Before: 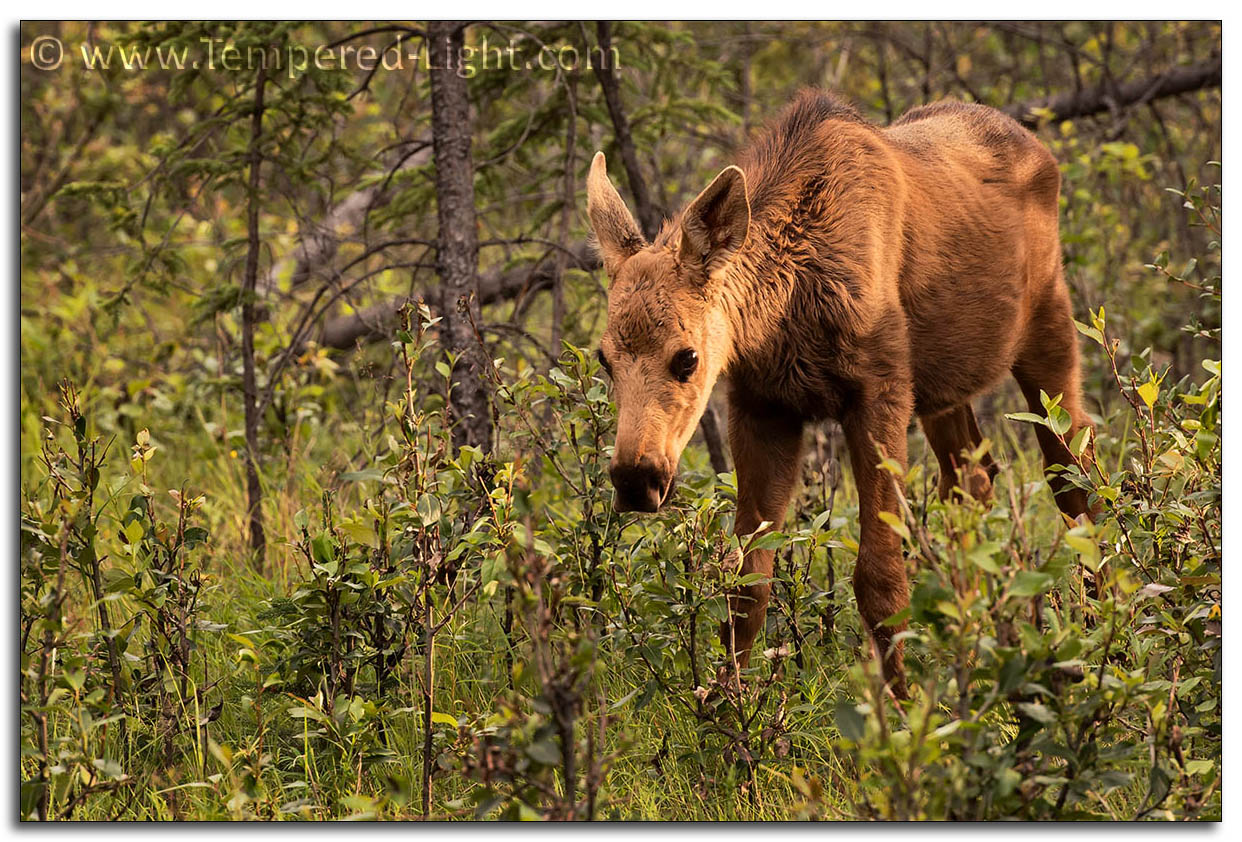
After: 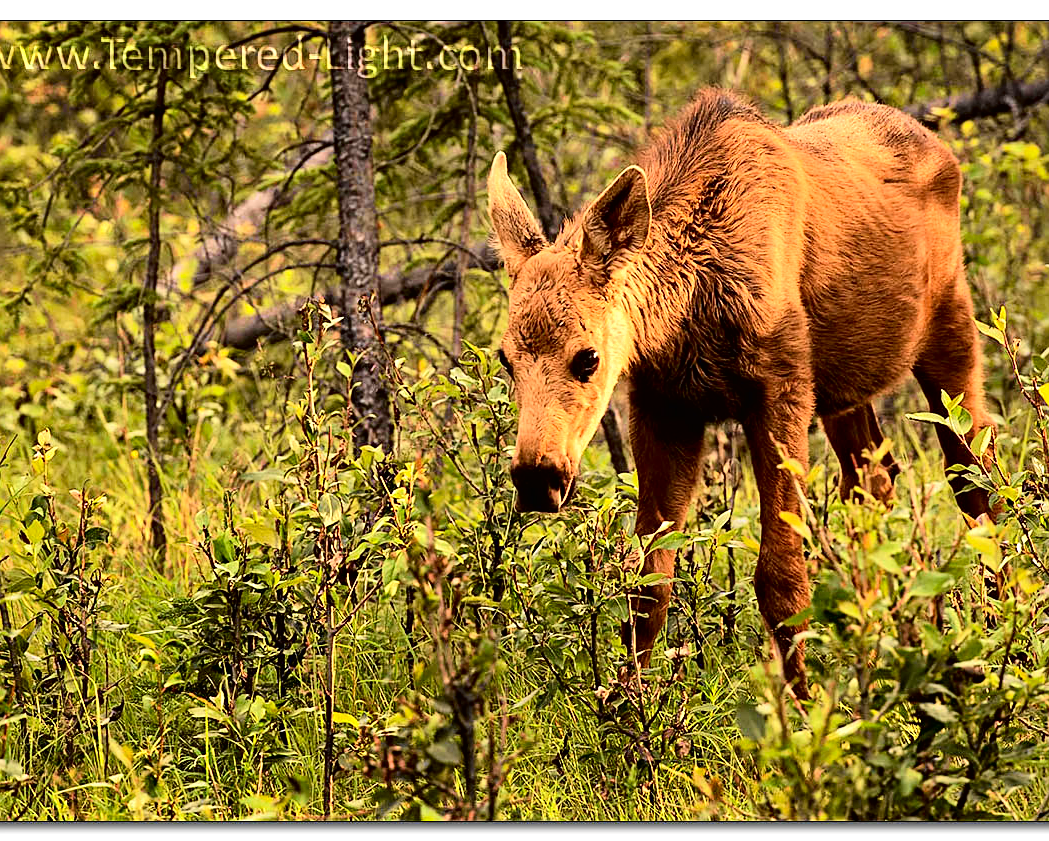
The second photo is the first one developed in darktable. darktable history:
shadows and highlights: shadows 25.33, white point adjustment -2.9, highlights -29.86
crop: left 7.973%, right 7.487%
tone curve: curves: ch0 [(0, 0.006) (0.046, 0.011) (0.13, 0.062) (0.338, 0.327) (0.494, 0.55) (0.728, 0.835) (1, 1)]; ch1 [(0, 0) (0.346, 0.324) (0.45, 0.431) (0.5, 0.5) (0.522, 0.517) (0.55, 0.57) (1, 1)]; ch2 [(0, 0) (0.453, 0.418) (0.5, 0.5) (0.526, 0.524) (0.554, 0.598) (0.622, 0.679) (0.707, 0.761) (1, 1)], color space Lab, independent channels, preserve colors none
sharpen: on, module defaults
tone equalizer: -8 EV -0.745 EV, -7 EV -0.702 EV, -6 EV -0.603 EV, -5 EV -0.365 EV, -3 EV 0.373 EV, -2 EV 0.6 EV, -1 EV 0.687 EV, +0 EV 0.766 EV
